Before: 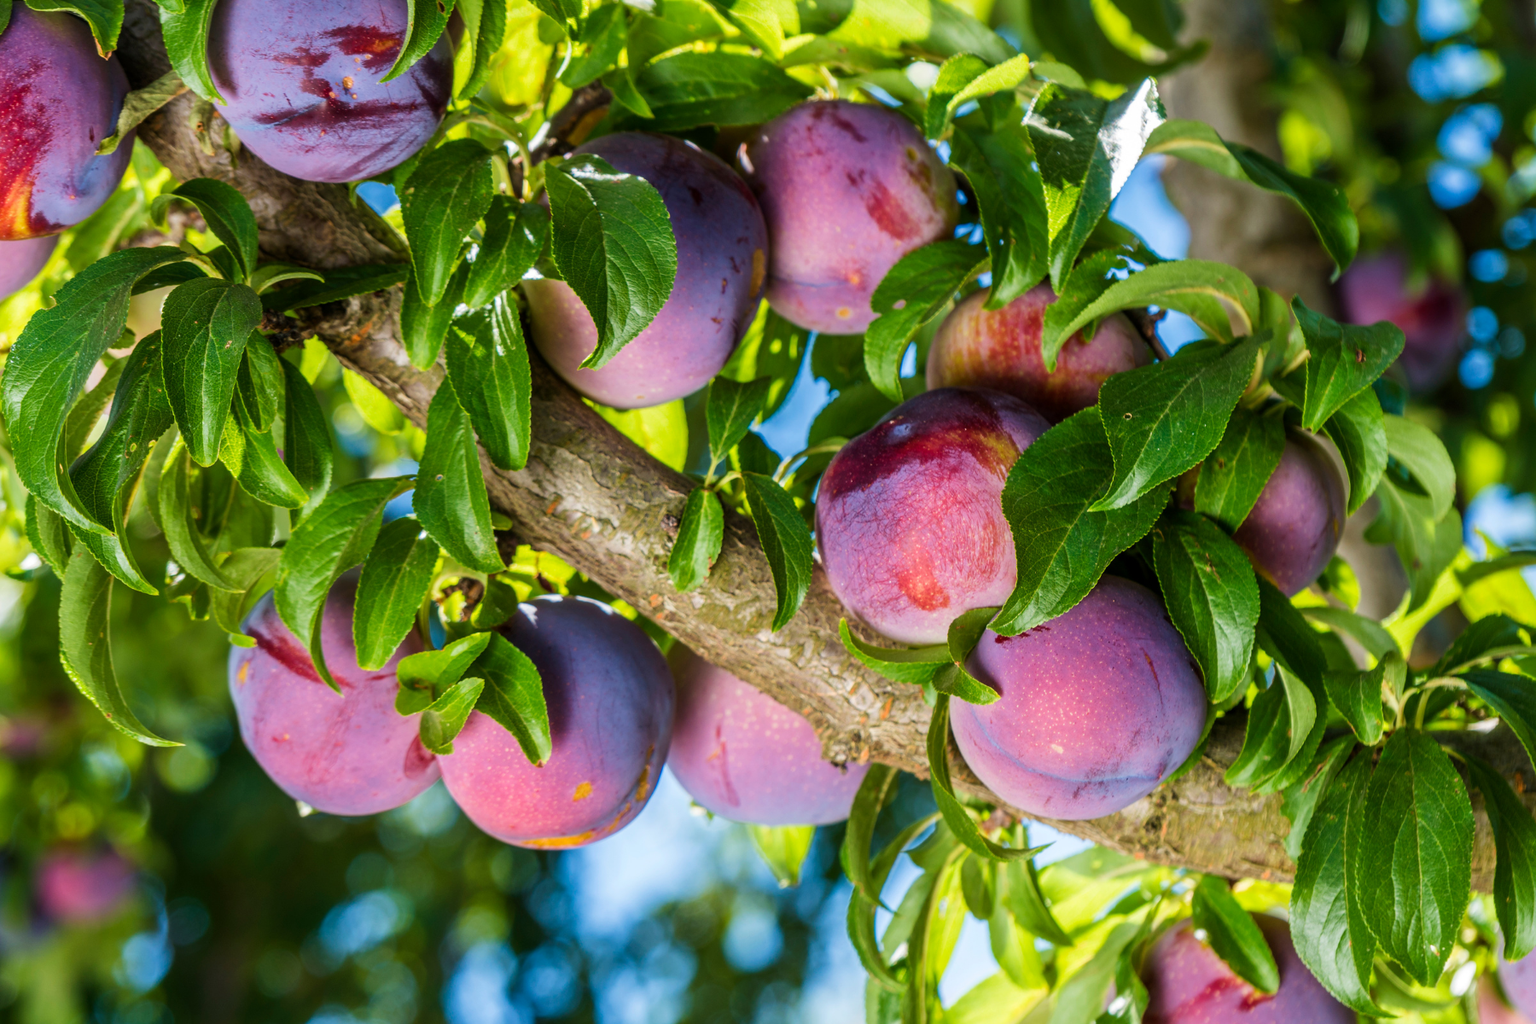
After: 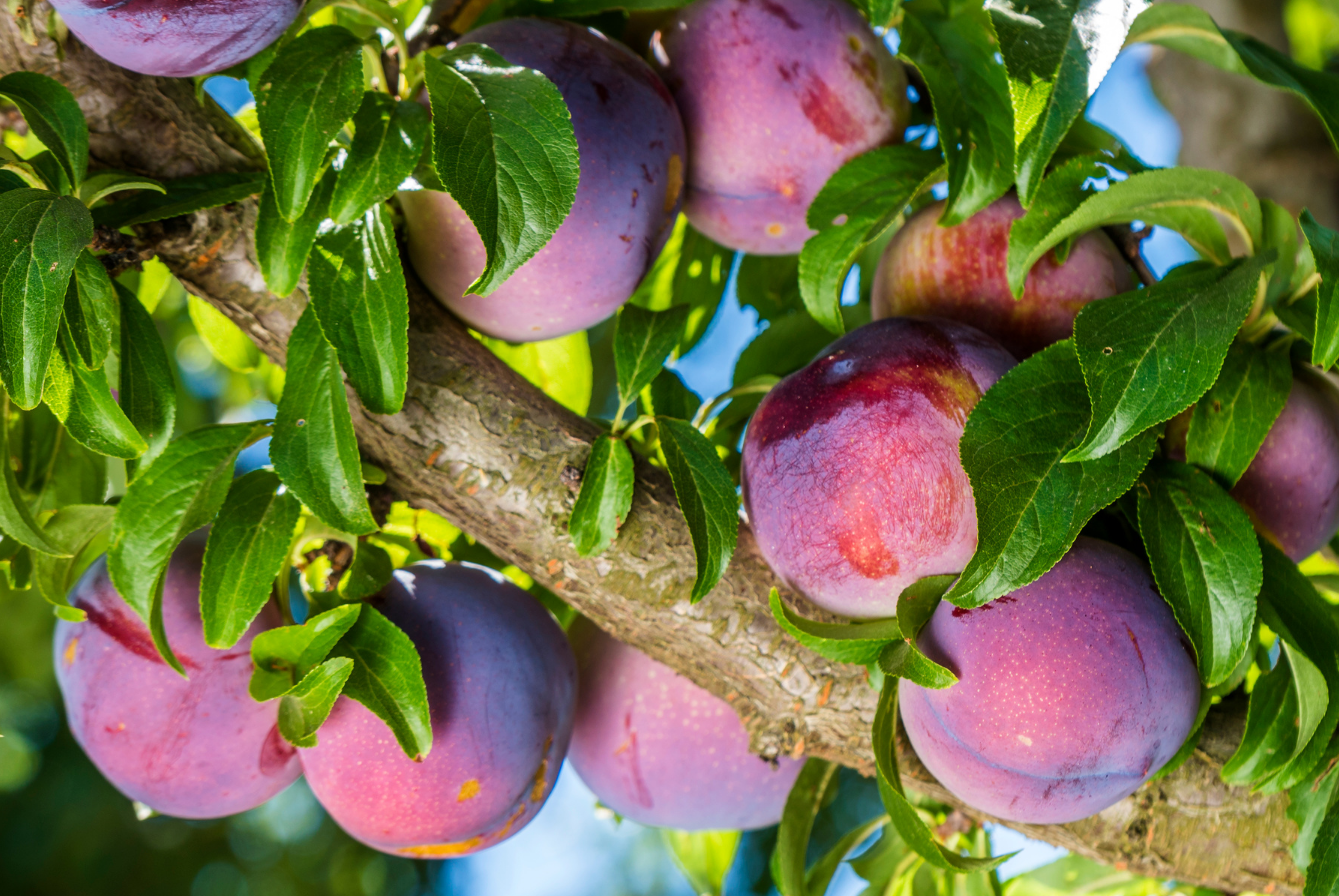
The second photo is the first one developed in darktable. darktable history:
crop and rotate: left 11.89%, top 11.486%, right 13.69%, bottom 13.772%
